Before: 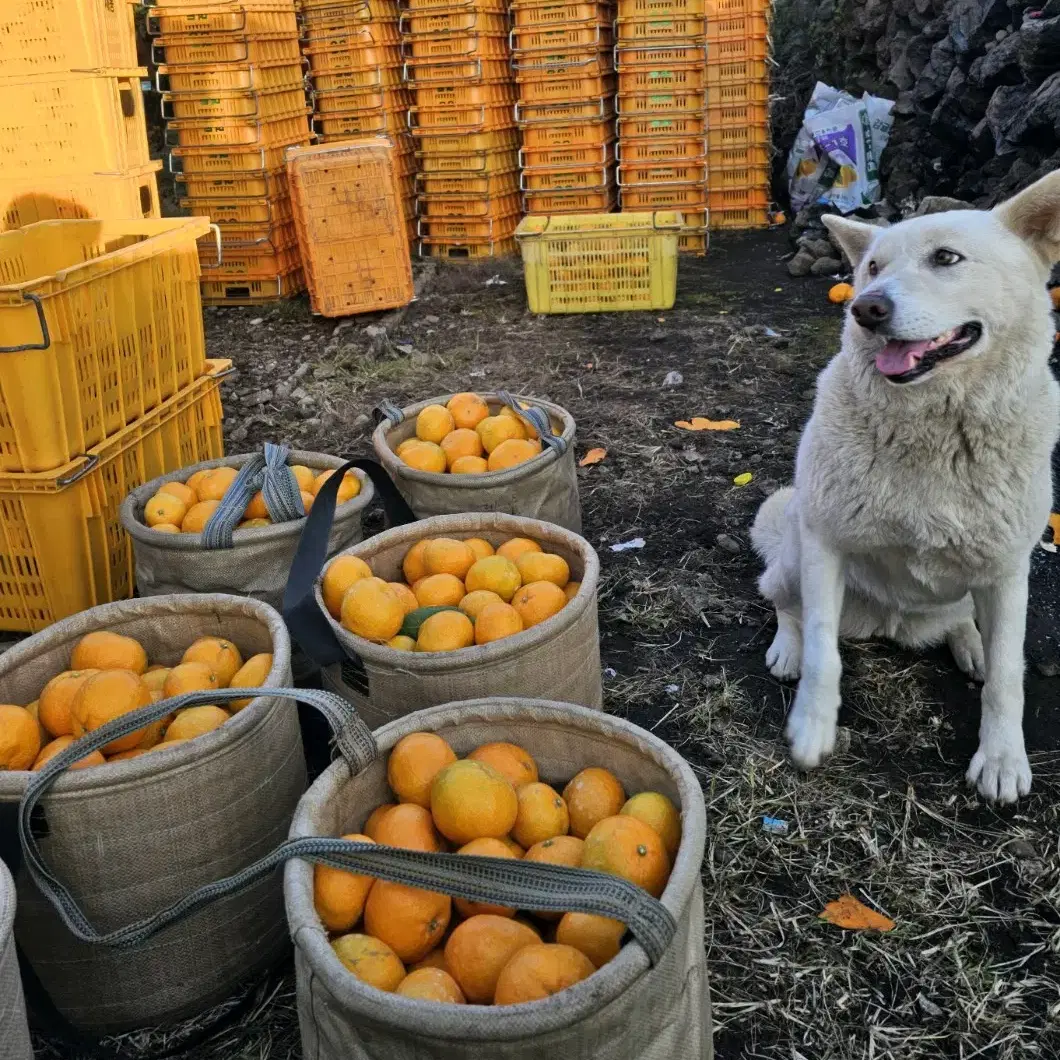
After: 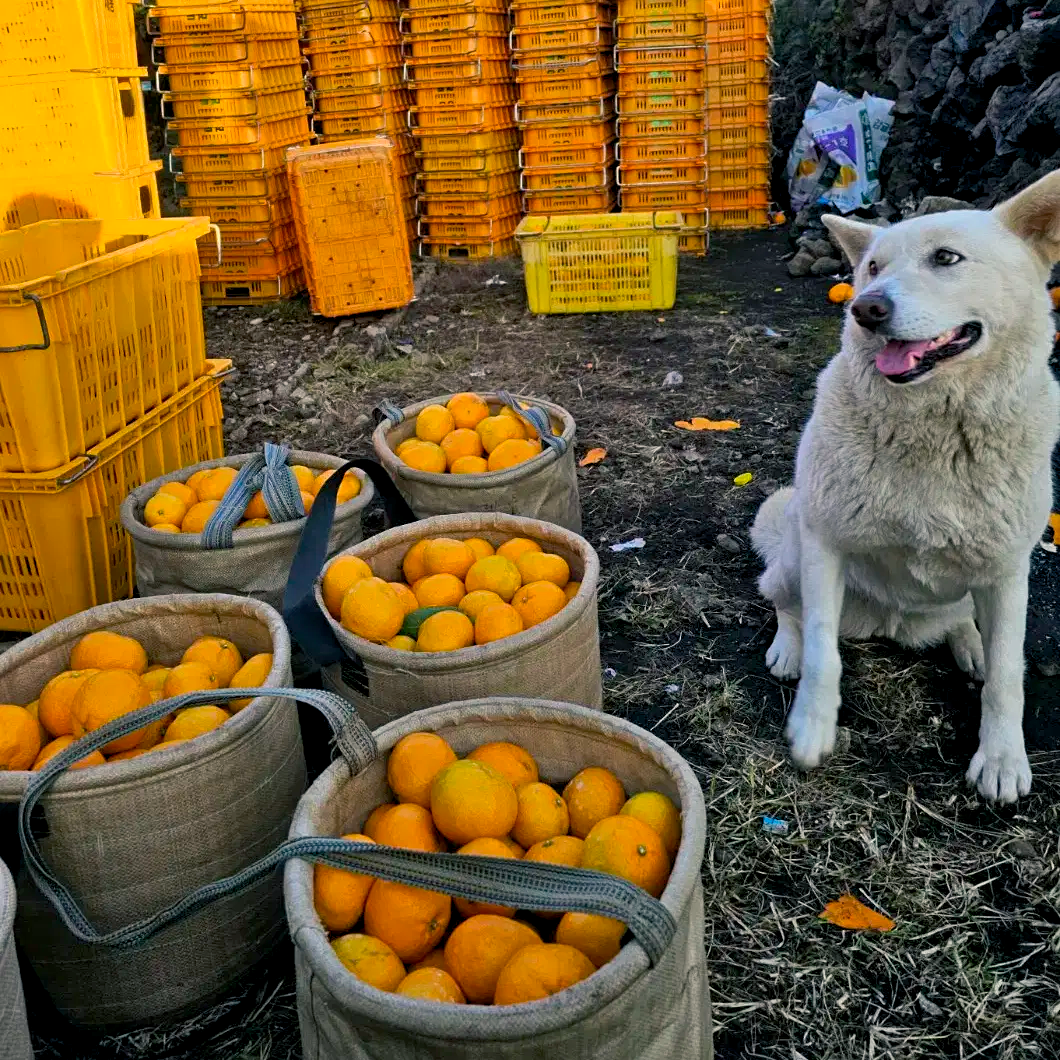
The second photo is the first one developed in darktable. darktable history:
sharpen: amount 0.2
color balance rgb: shadows lift › chroma 2%, shadows lift › hue 217.2°, power › hue 60°, highlights gain › chroma 1%, highlights gain › hue 69.6°, global offset › luminance -0.5%, perceptual saturation grading › global saturation 15%, global vibrance 15%
